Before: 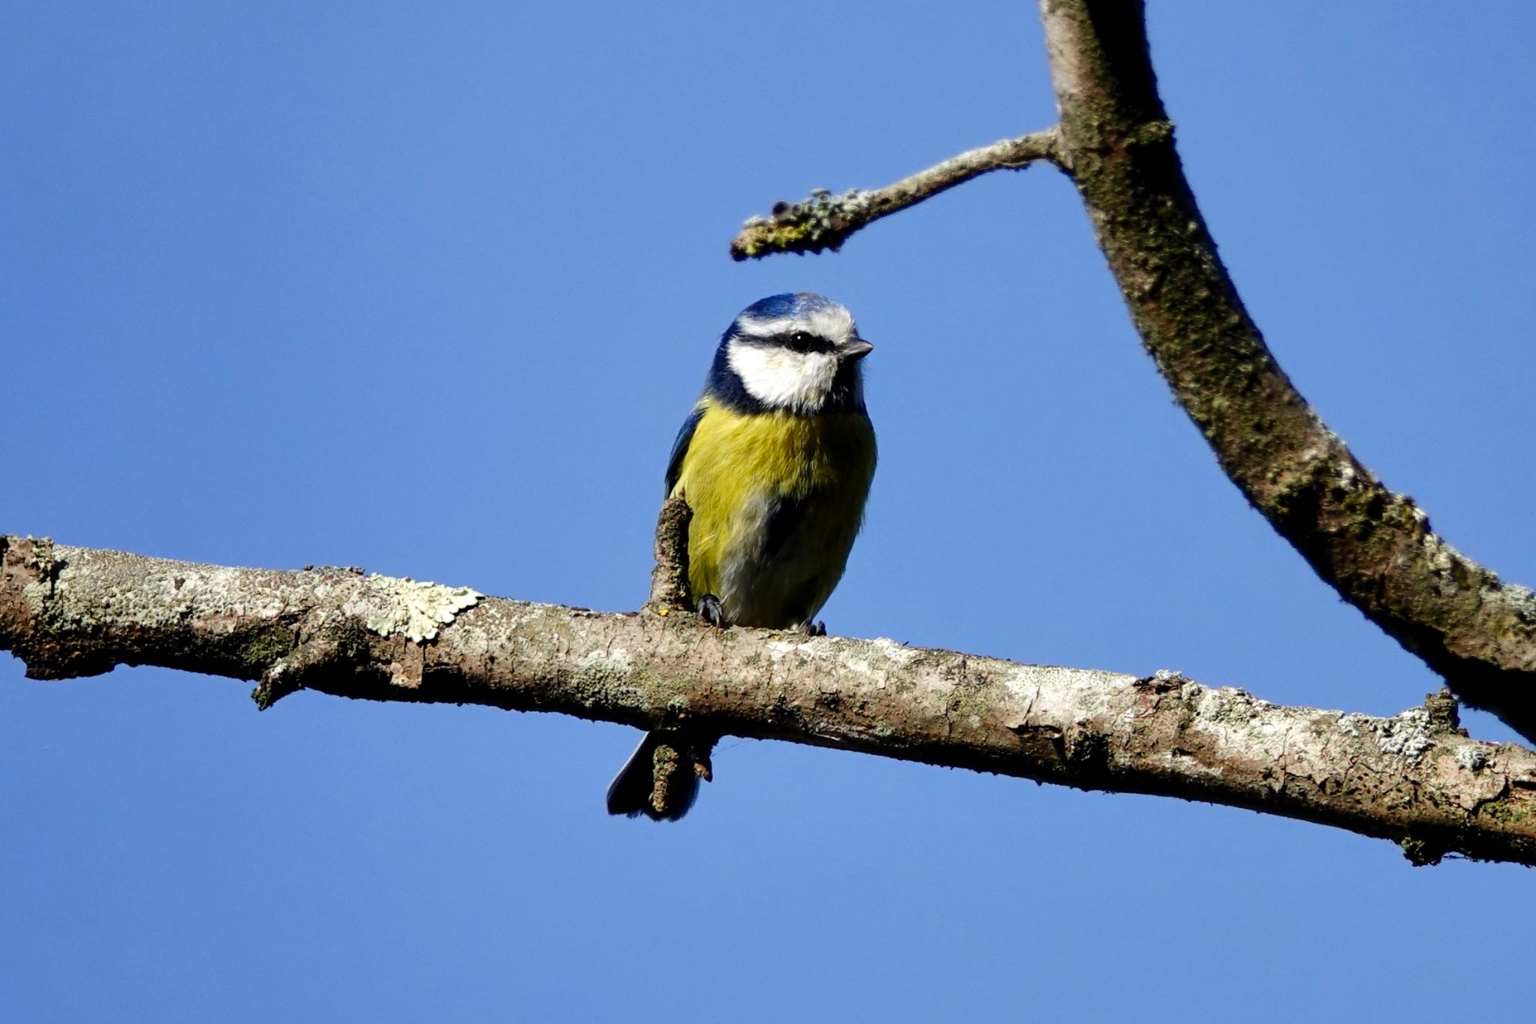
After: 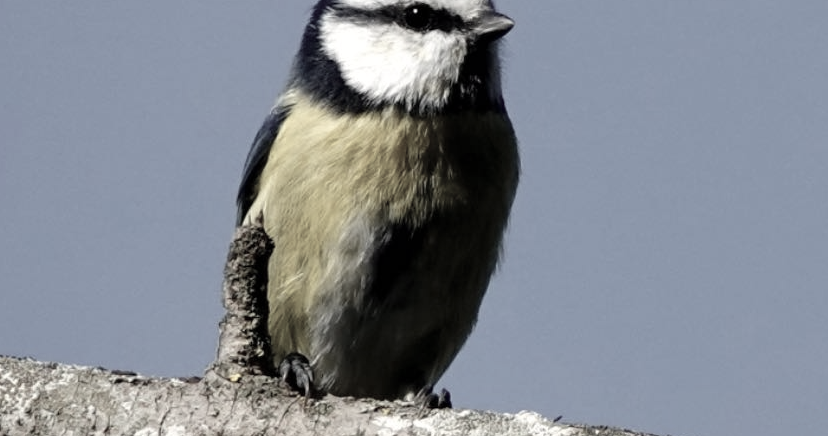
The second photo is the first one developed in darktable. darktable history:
crop: left 31.751%, top 32.172%, right 27.8%, bottom 35.83%
white balance: red 1.009, blue 0.985
color correction: saturation 0.3
